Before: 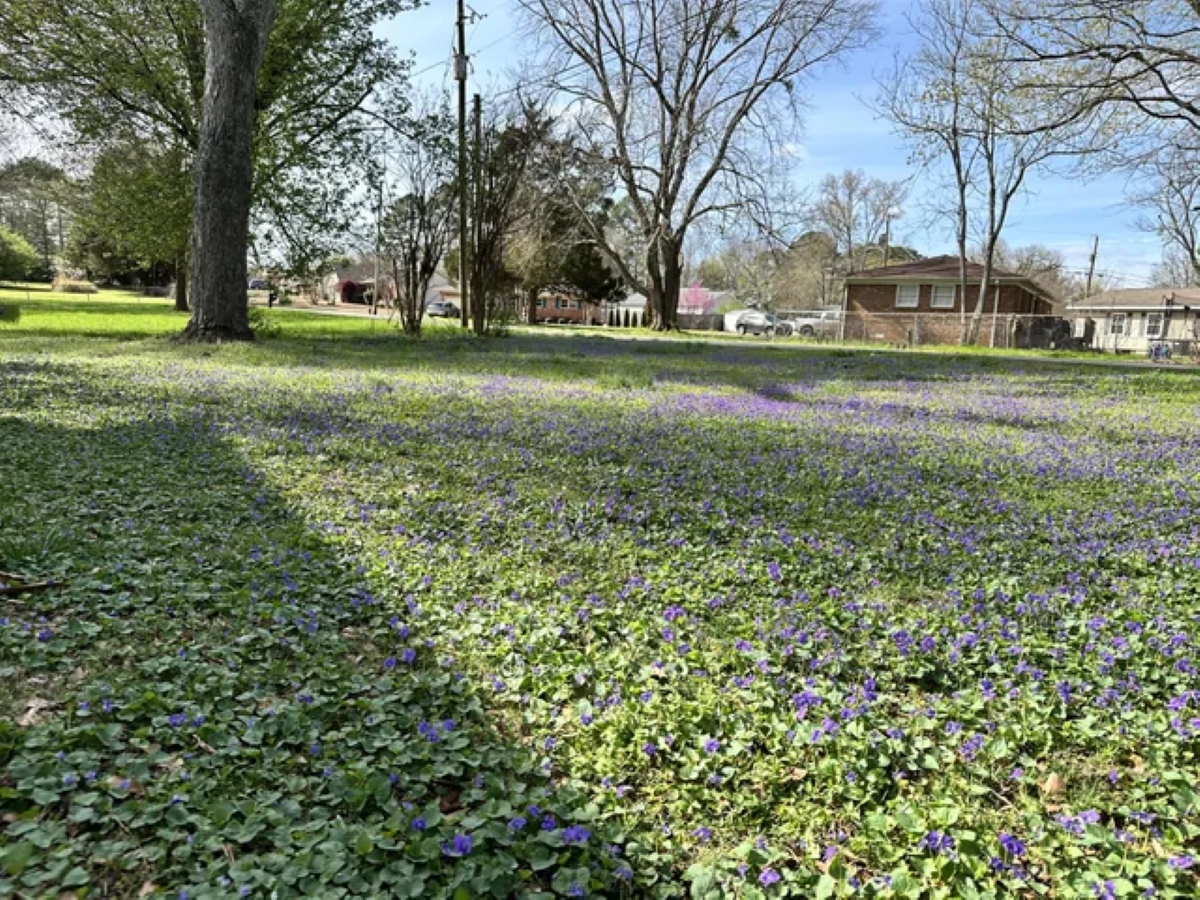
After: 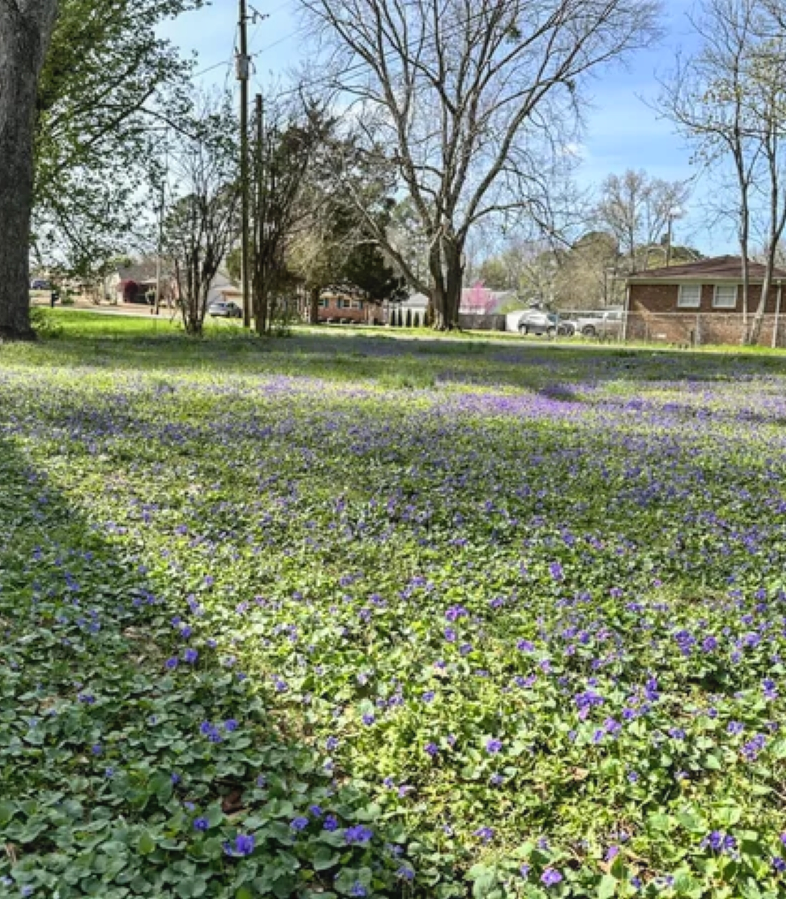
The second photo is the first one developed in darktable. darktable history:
contrast brightness saturation: contrast -0.096, brightness 0.049, saturation 0.076
local contrast: on, module defaults
crop and rotate: left 18.229%, right 16.23%
